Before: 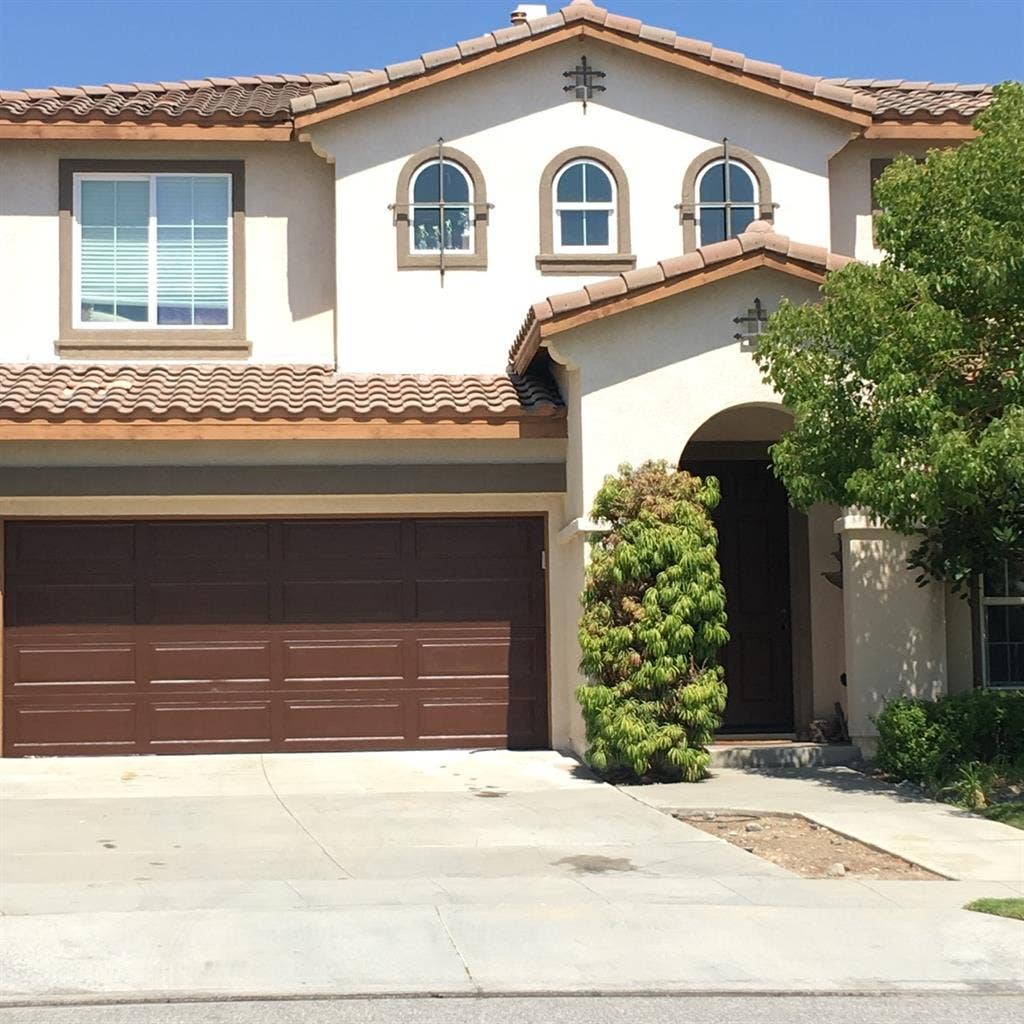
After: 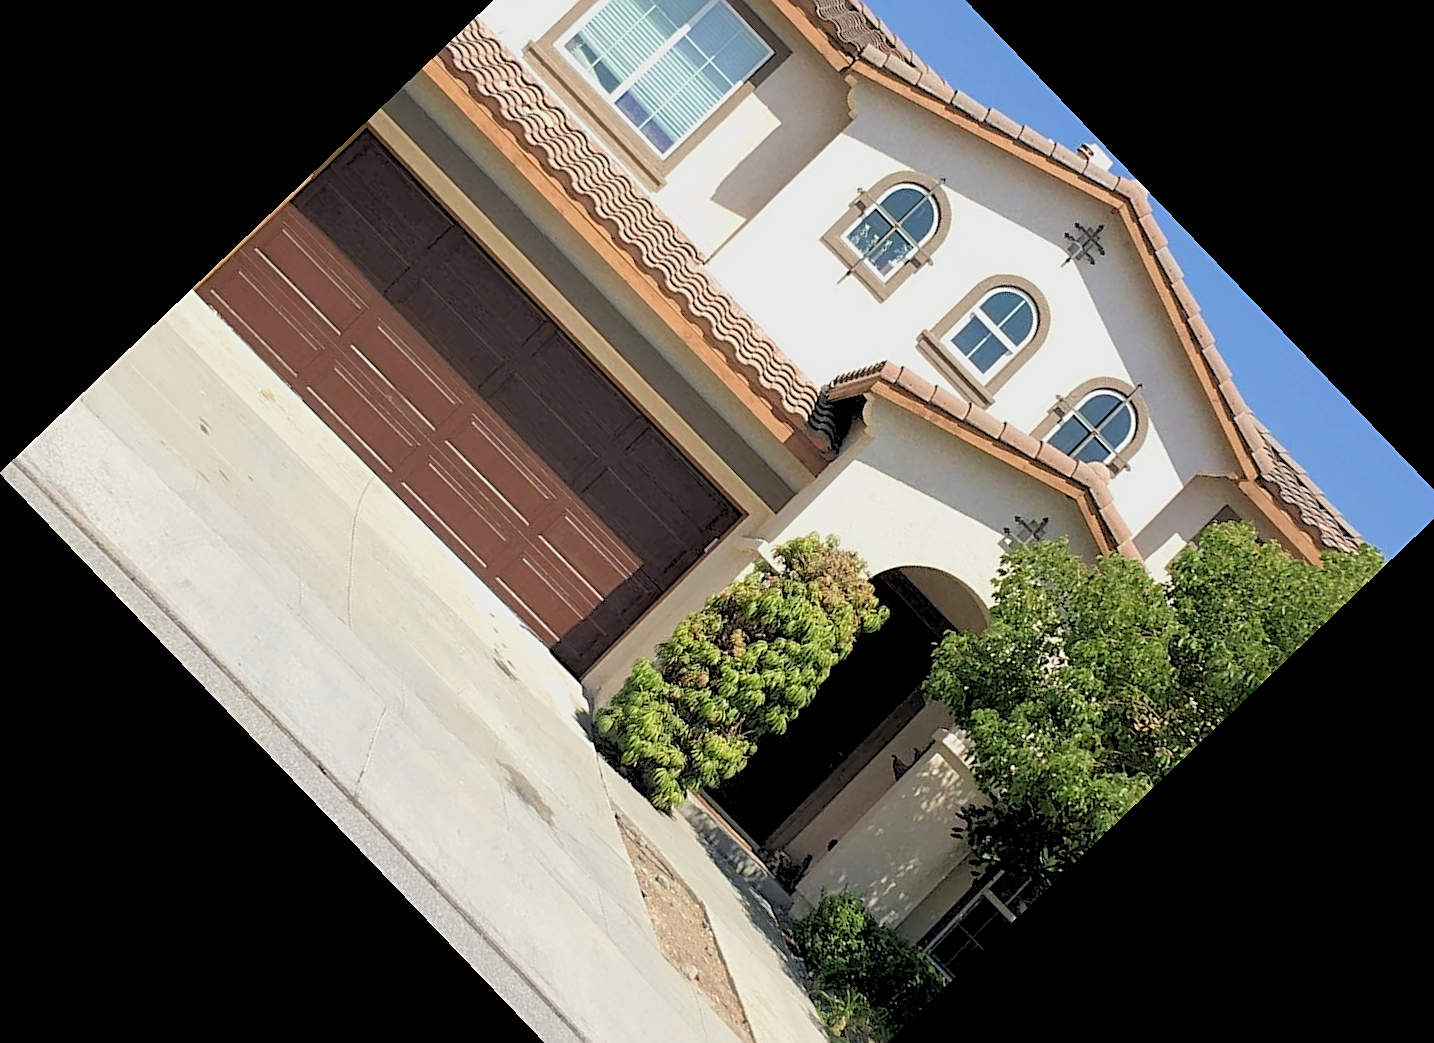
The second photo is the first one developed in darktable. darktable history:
crop and rotate: angle -46.26°, top 16.234%, right 0.912%, bottom 11.704%
rgb levels: preserve colors sum RGB, levels [[0.038, 0.433, 0.934], [0, 0.5, 1], [0, 0.5, 1]]
sharpen: on, module defaults
